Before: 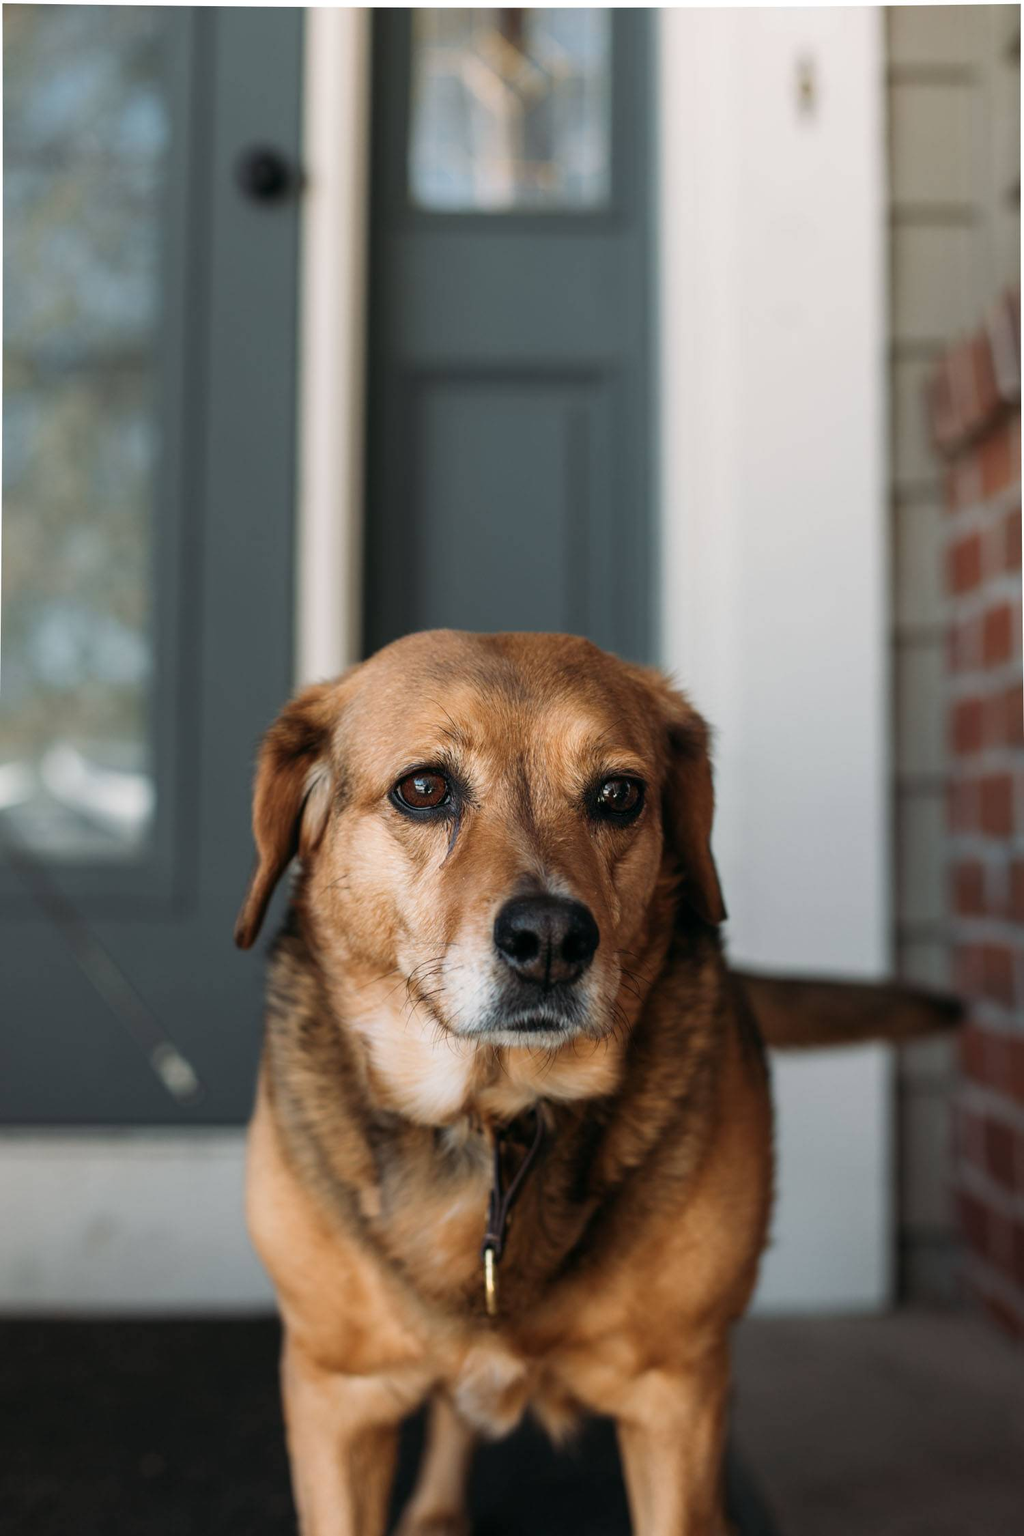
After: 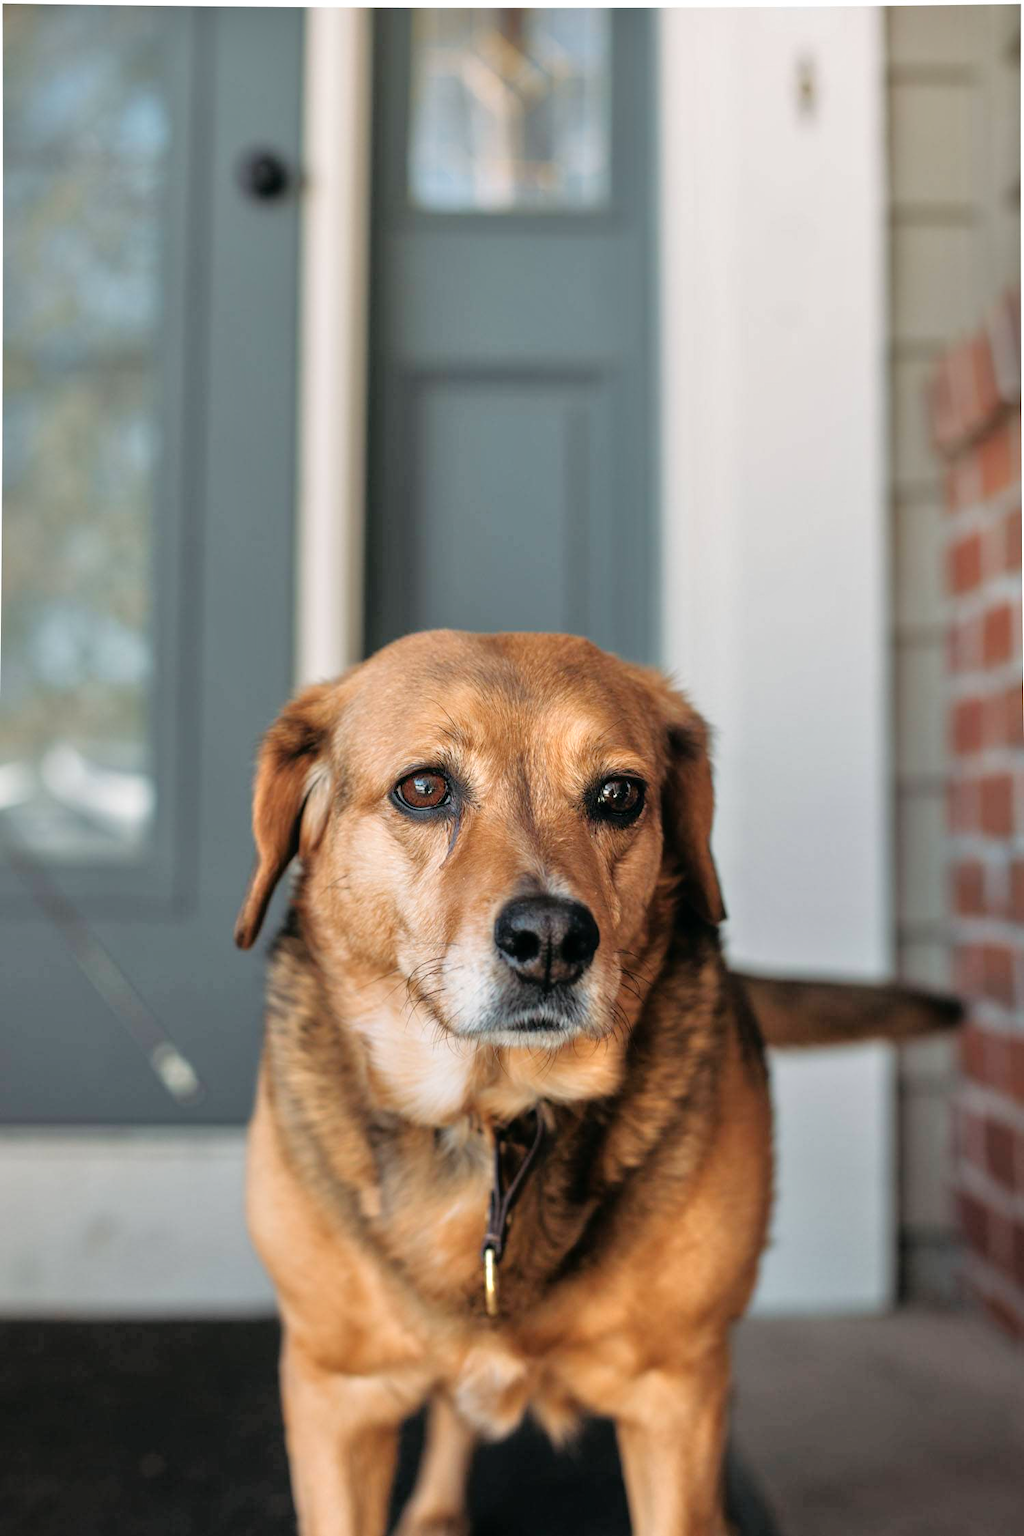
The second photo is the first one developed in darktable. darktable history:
tone equalizer: -7 EV 0.144 EV, -6 EV 0.618 EV, -5 EV 1.19 EV, -4 EV 1.34 EV, -3 EV 1.14 EV, -2 EV 0.6 EV, -1 EV 0.165 EV, mask exposure compensation -0.515 EV
